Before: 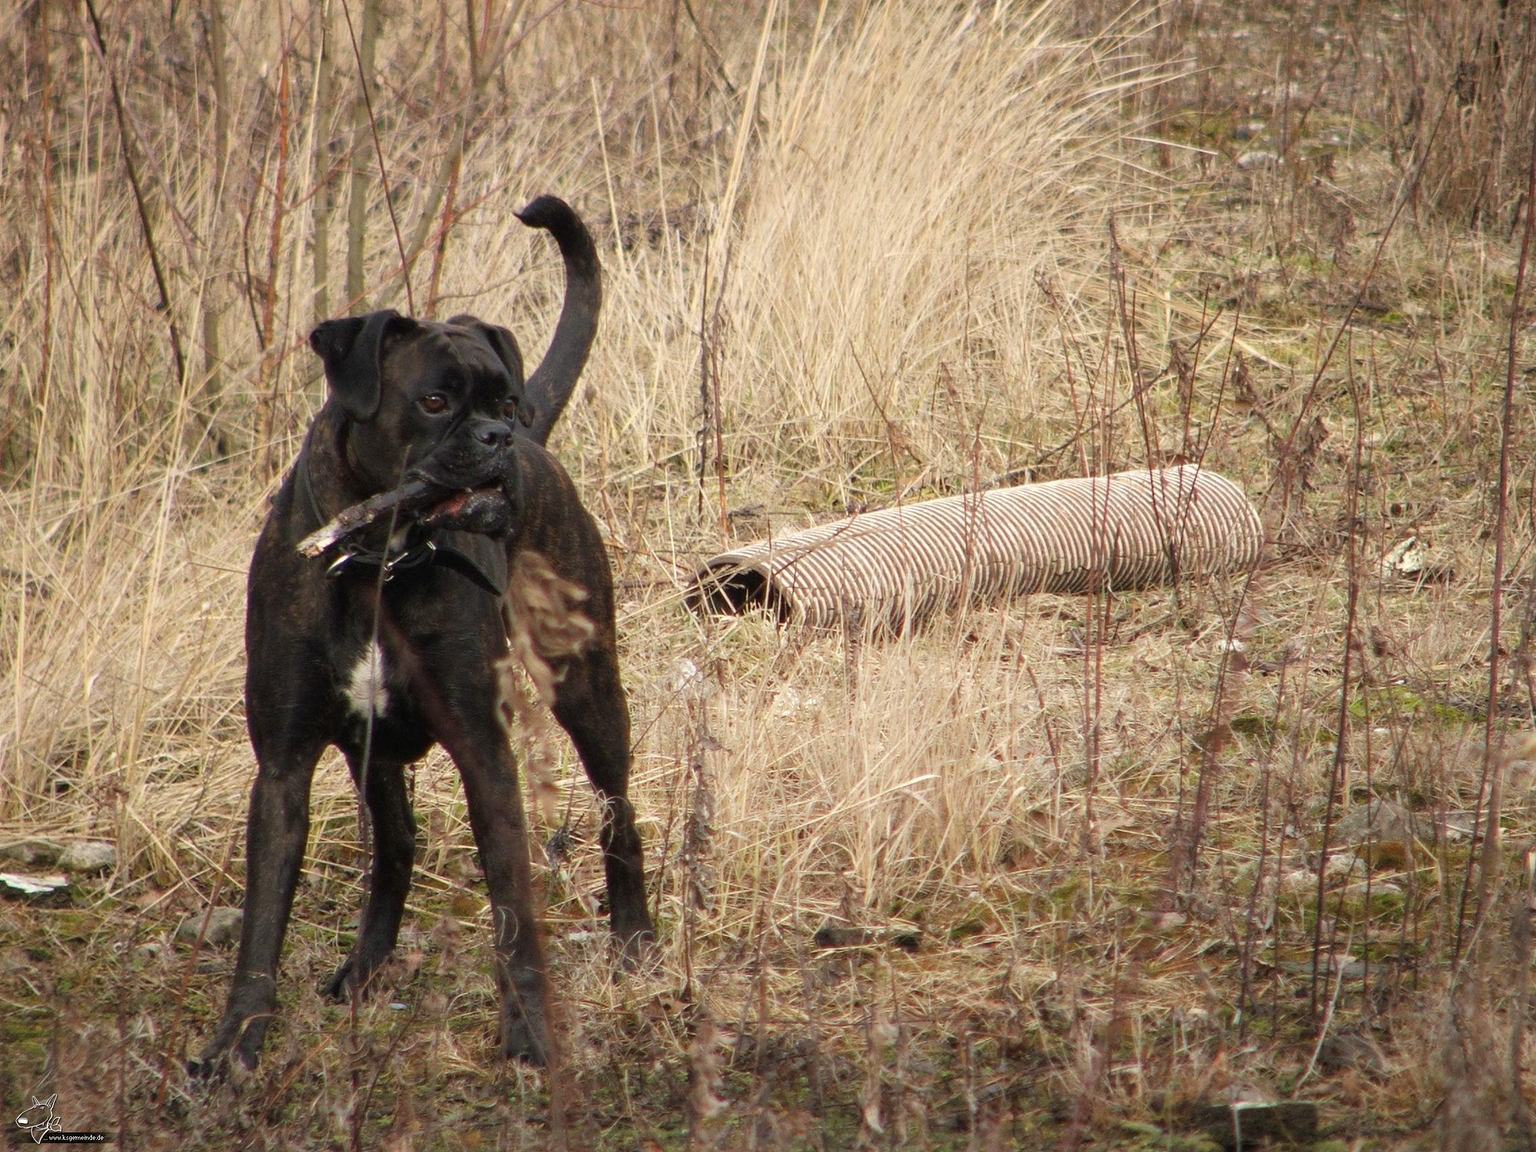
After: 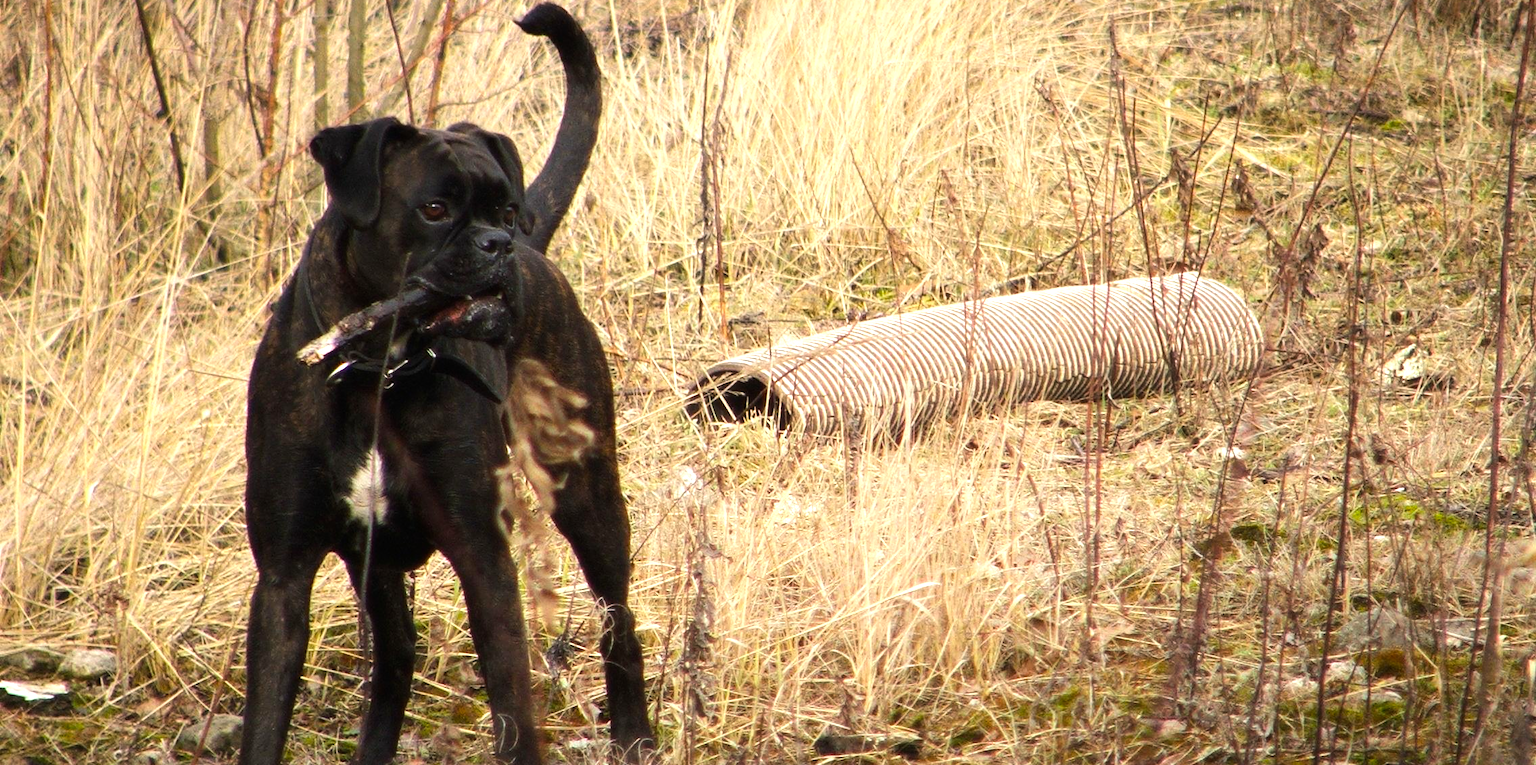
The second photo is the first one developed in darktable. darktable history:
exposure: black level correction 0.001, compensate highlight preservation false
haze removal: strength -0.05
color balance rgb: linear chroma grading › global chroma 33.4%
crop: top 16.727%, bottom 16.727%
tone equalizer: -8 EV -0.75 EV, -7 EV -0.7 EV, -6 EV -0.6 EV, -5 EV -0.4 EV, -3 EV 0.4 EV, -2 EV 0.6 EV, -1 EV 0.7 EV, +0 EV 0.75 EV, edges refinement/feathering 500, mask exposure compensation -1.57 EV, preserve details no
